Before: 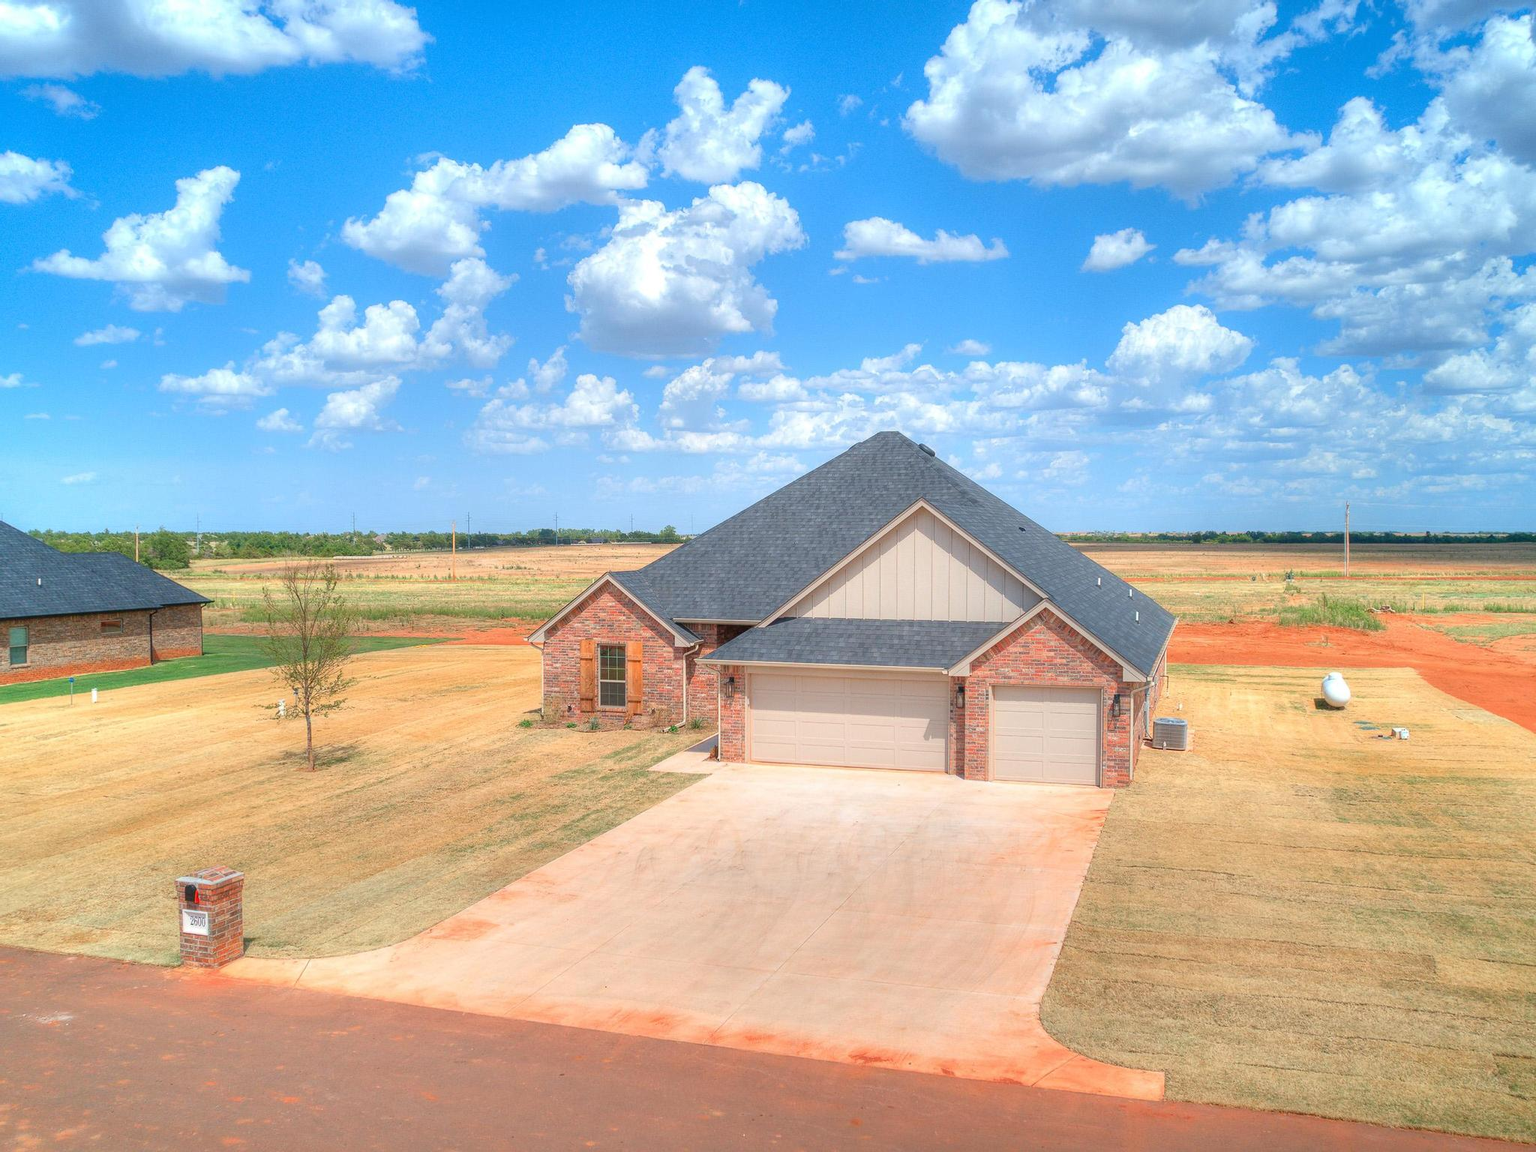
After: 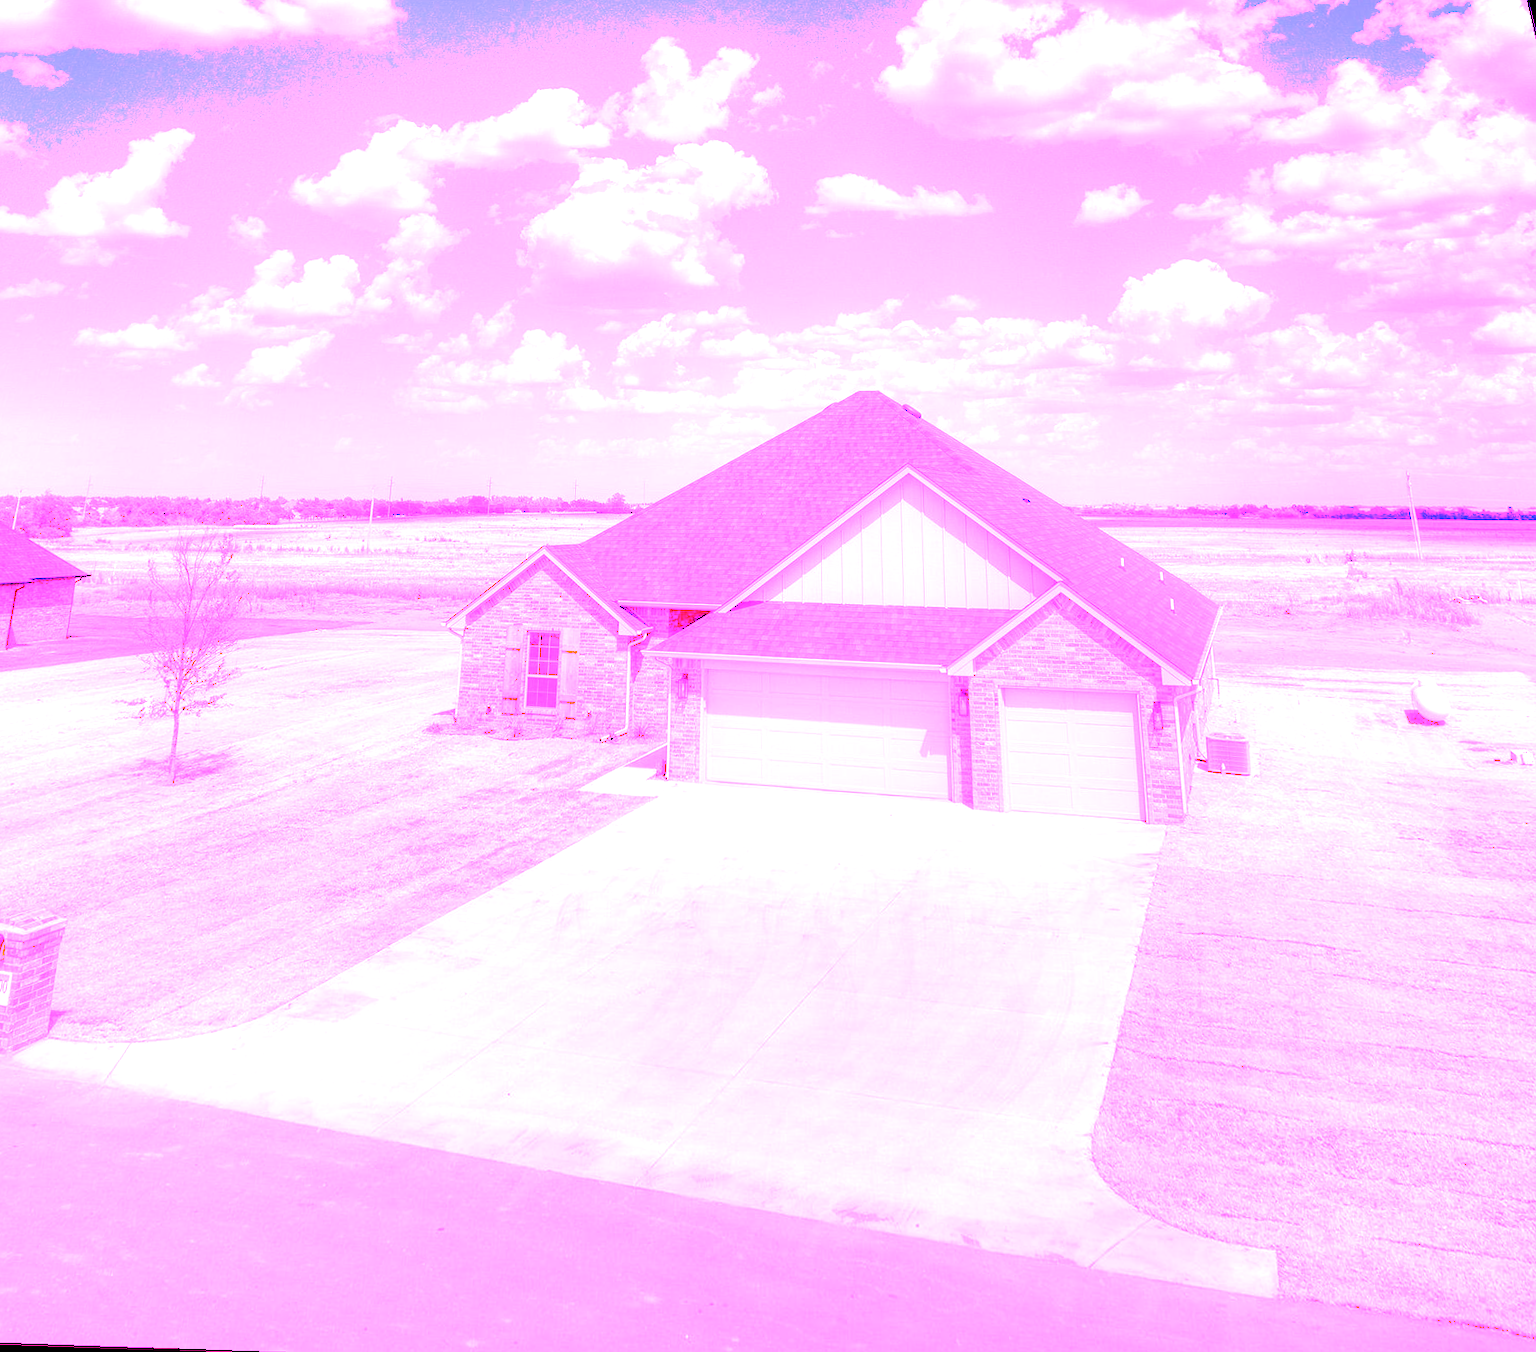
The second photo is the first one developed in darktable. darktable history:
white balance: red 8, blue 8
rotate and perspective: rotation 0.72°, lens shift (vertical) -0.352, lens shift (horizontal) -0.051, crop left 0.152, crop right 0.859, crop top 0.019, crop bottom 0.964
base curve: curves: ch0 [(0, 0) (0.283, 0.295) (1, 1)], preserve colors none
